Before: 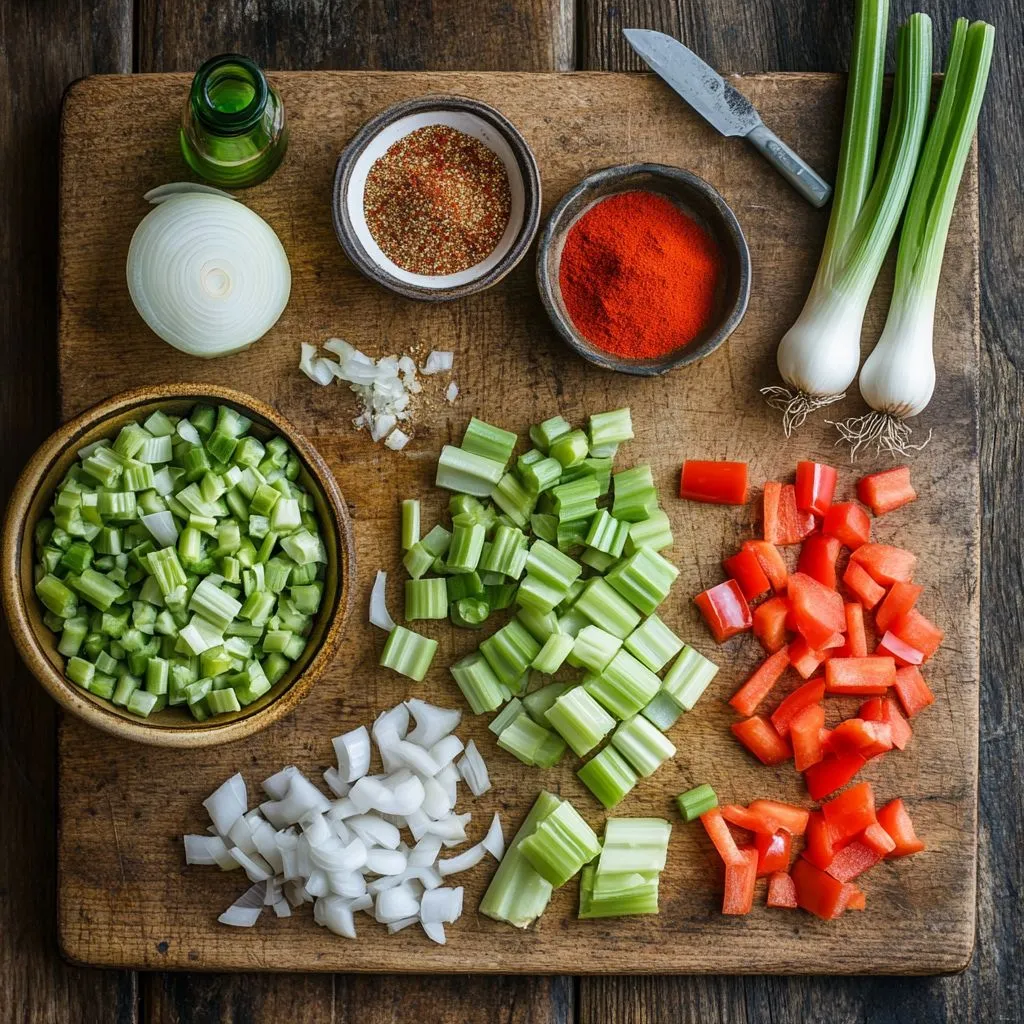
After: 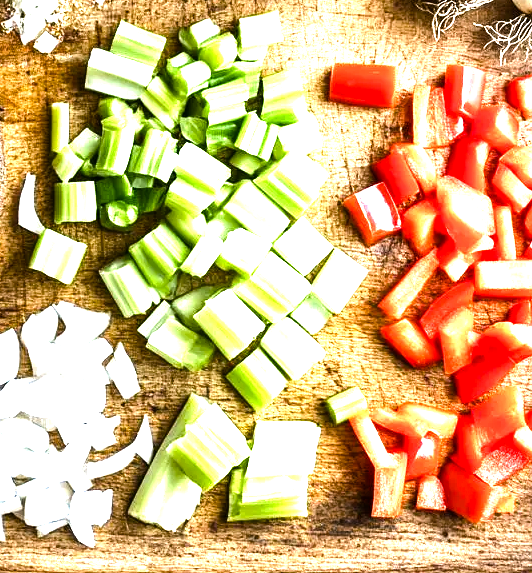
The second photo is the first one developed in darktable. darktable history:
exposure: exposure 0.076 EV, compensate exposure bias true, compensate highlight preservation false
color balance rgb: highlights gain › chroma 0.209%, highlights gain › hue 330.59°, perceptual saturation grading › global saturation 20%, perceptual saturation grading › highlights -50.143%, perceptual saturation grading › shadows 30.881%, perceptual brilliance grading › highlights 47.111%, perceptual brilliance grading › mid-tones 22.213%, perceptual brilliance grading › shadows -5.93%, global vibrance 9.958%
tone equalizer: -8 EV -1.09 EV, -7 EV -0.985 EV, -6 EV -0.838 EV, -5 EV -0.582 EV, -3 EV 0.554 EV, -2 EV 0.884 EV, -1 EV 0.99 EV, +0 EV 1.07 EV, luminance estimator HSV value / RGB max
crop: left 34.375%, top 38.817%, right 13.644%, bottom 5.144%
